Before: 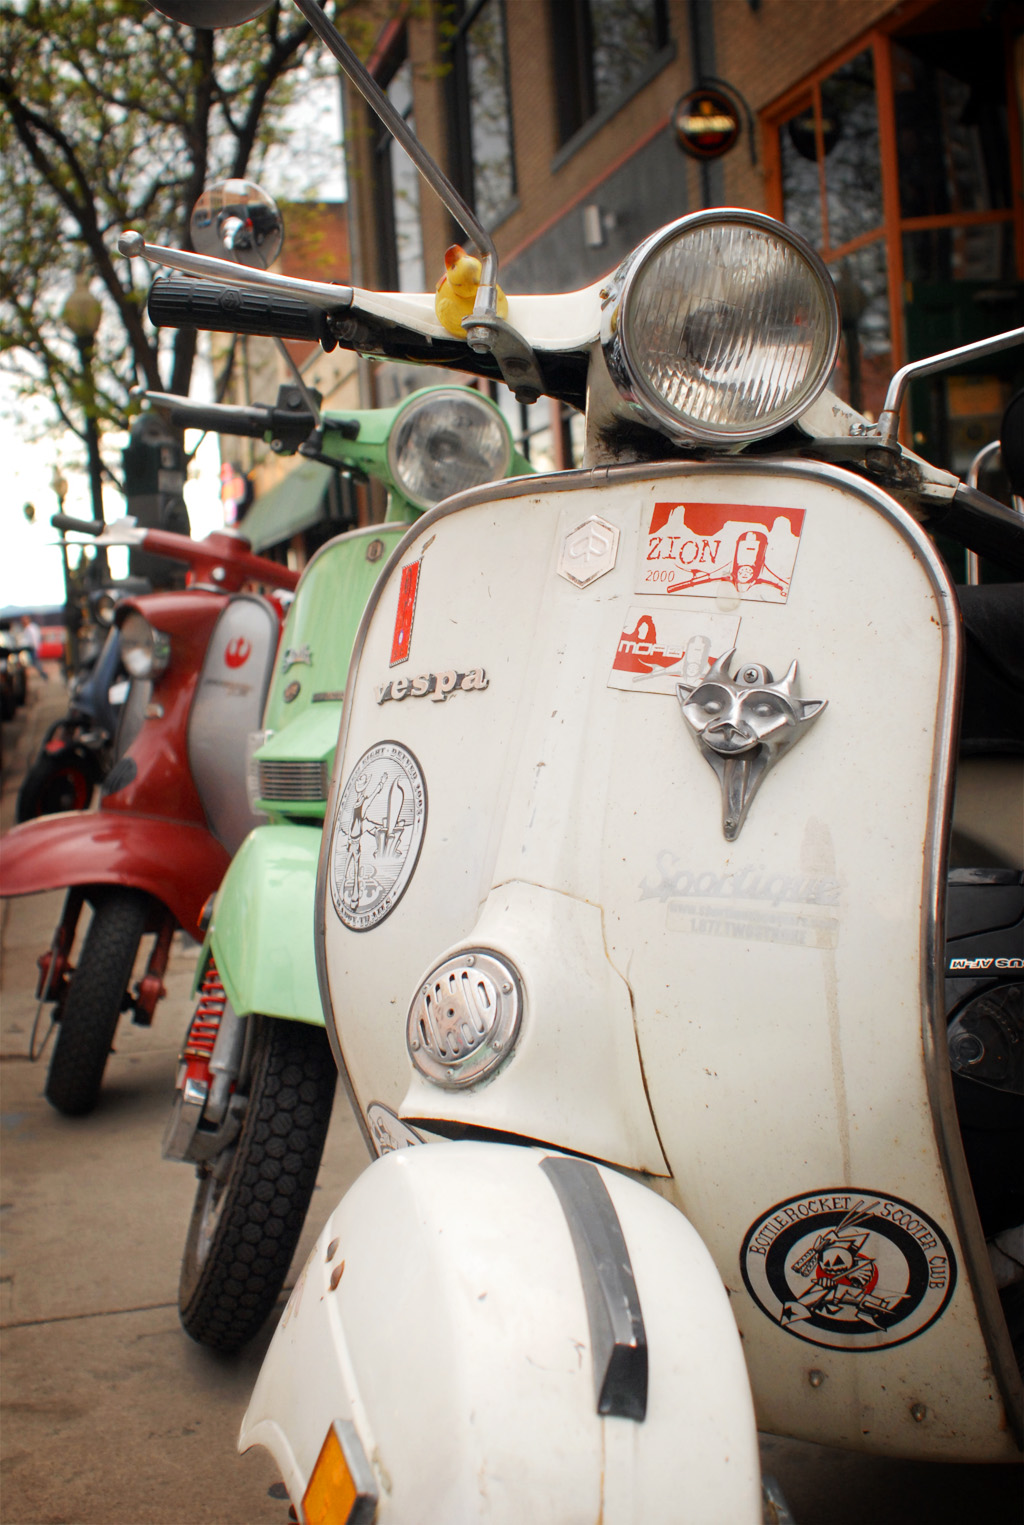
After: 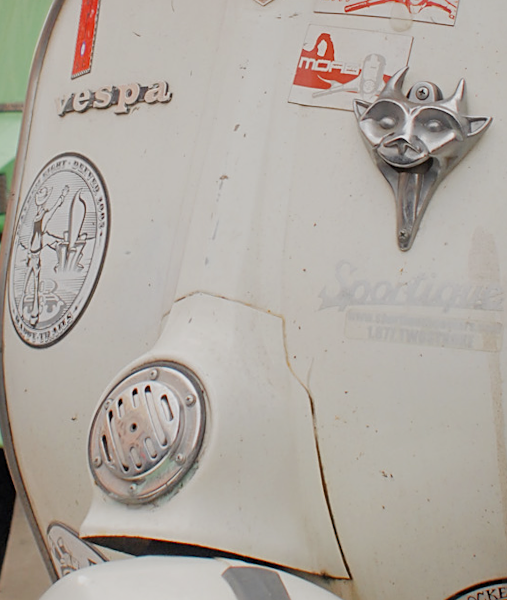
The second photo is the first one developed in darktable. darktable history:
sharpen: on, module defaults
tone equalizer: -8 EV 0.25 EV, -7 EV 0.417 EV, -6 EV 0.417 EV, -5 EV 0.25 EV, -3 EV -0.25 EV, -2 EV -0.417 EV, -1 EV -0.417 EV, +0 EV -0.25 EV, edges refinement/feathering 500, mask exposure compensation -1.57 EV, preserve details guided filter
crop: left 35.03%, top 36.625%, right 14.663%, bottom 20.057%
rotate and perspective: rotation -0.013°, lens shift (vertical) -0.027, lens shift (horizontal) 0.178, crop left 0.016, crop right 0.989, crop top 0.082, crop bottom 0.918
filmic rgb: black relative exposure -14.19 EV, white relative exposure 3.39 EV, hardness 7.89, preserve chrominance max RGB
